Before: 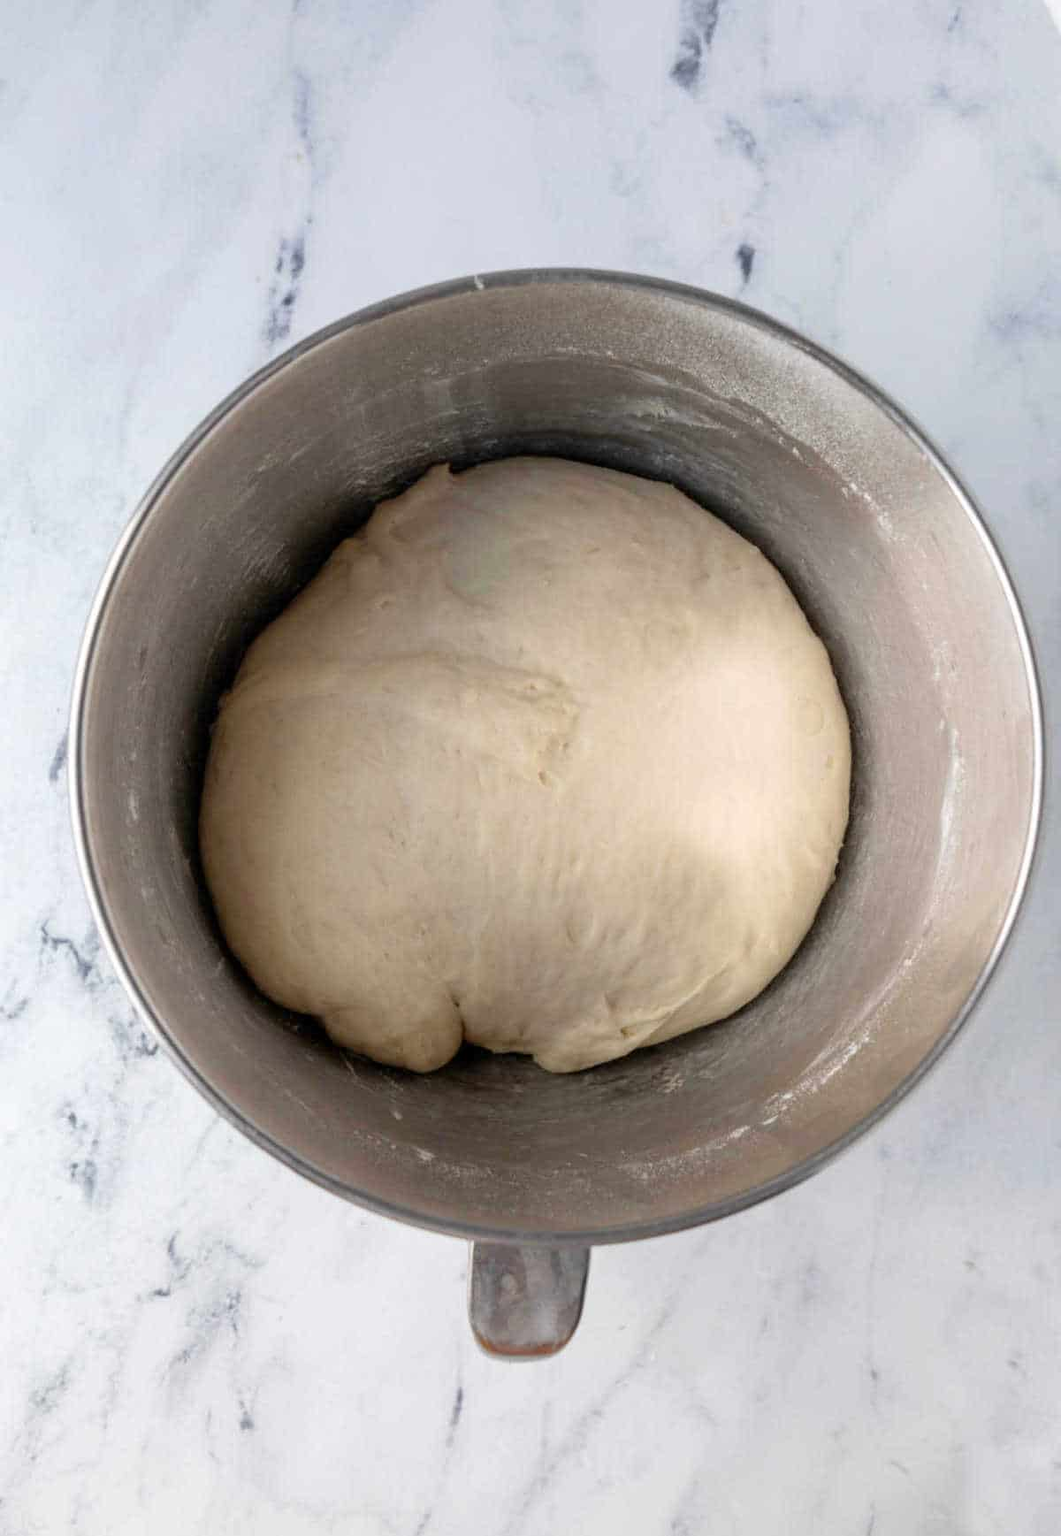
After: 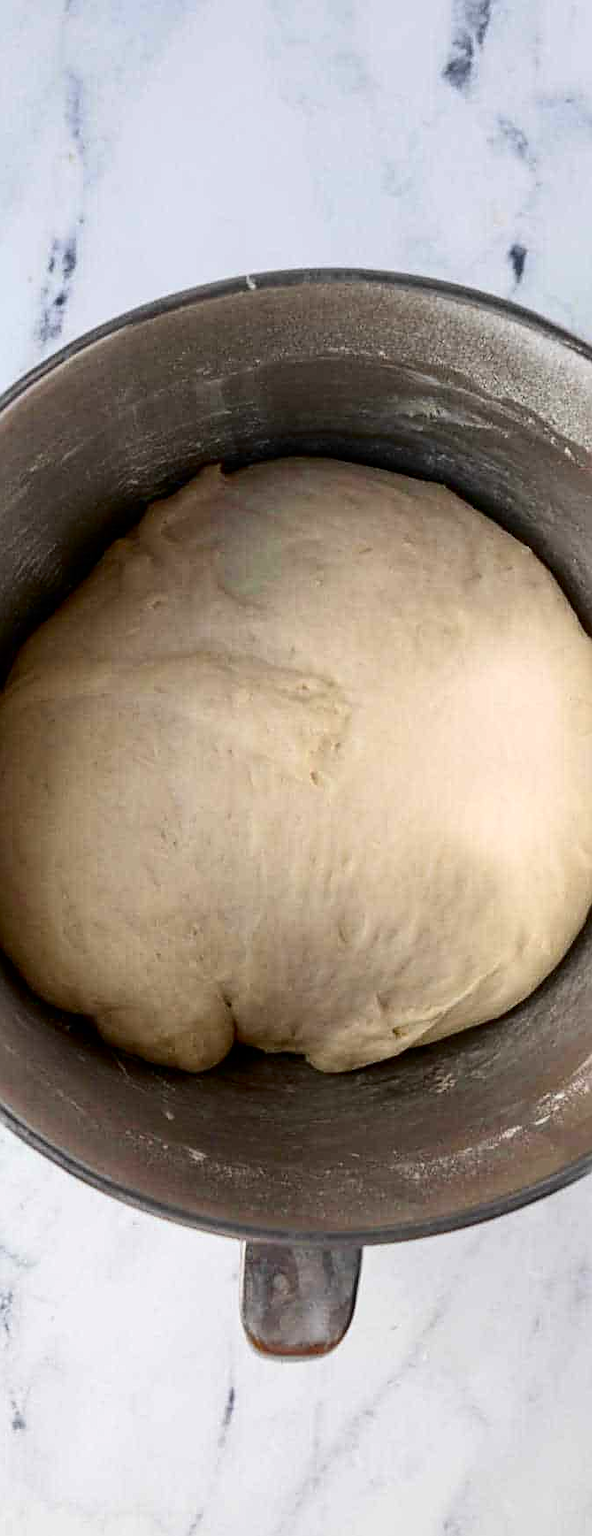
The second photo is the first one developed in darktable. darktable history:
sharpen: on, module defaults
contrast brightness saturation: contrast 0.186, brightness -0.11, saturation 0.212
crop: left 21.568%, right 22.519%
